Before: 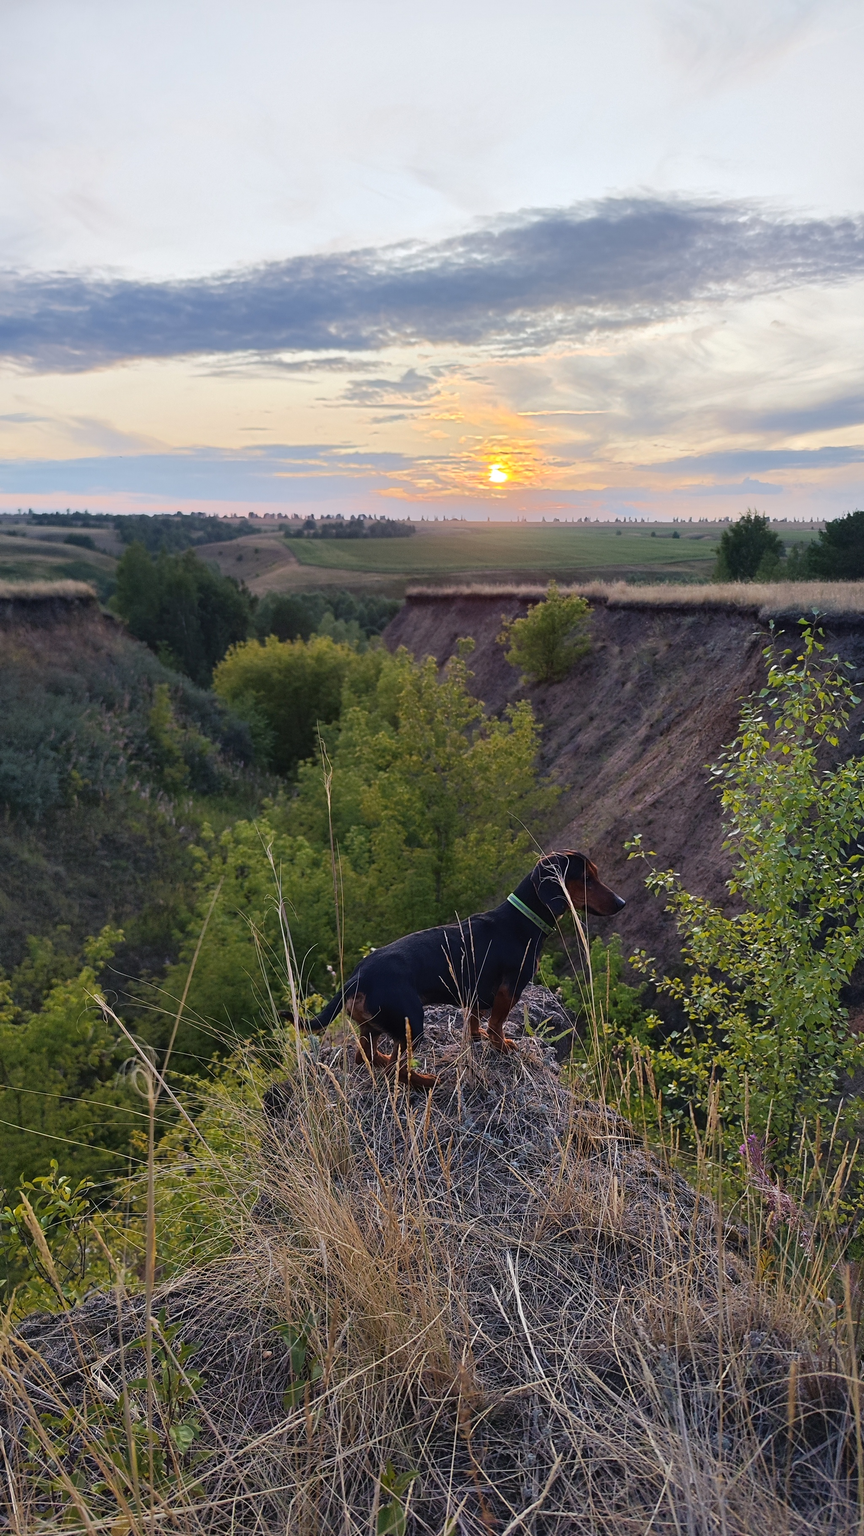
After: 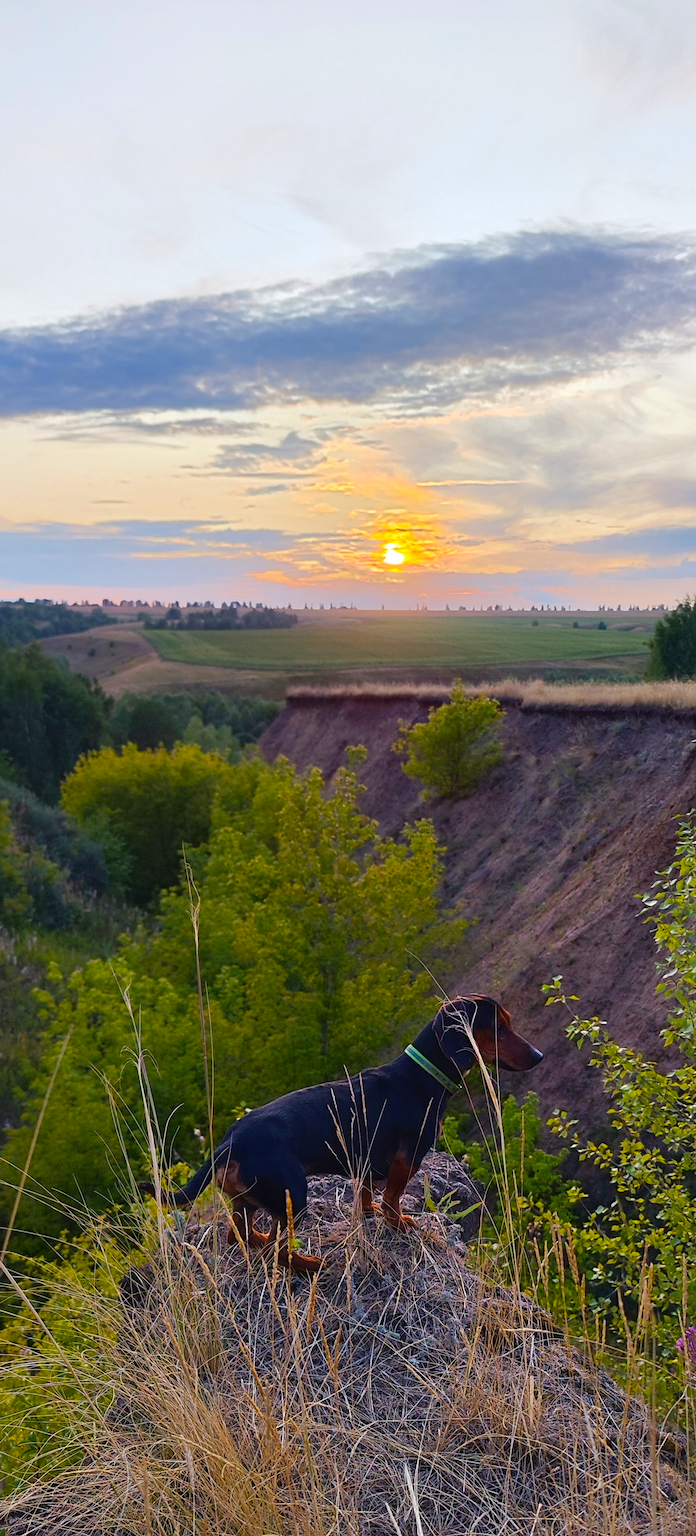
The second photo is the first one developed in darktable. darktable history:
crop: left 18.656%, right 12.351%, bottom 14.473%
color balance rgb: linear chroma grading › shadows 31.293%, linear chroma grading › global chroma -1.577%, linear chroma grading › mid-tones 4.046%, perceptual saturation grading › global saturation 25.037%, global vibrance 20%
